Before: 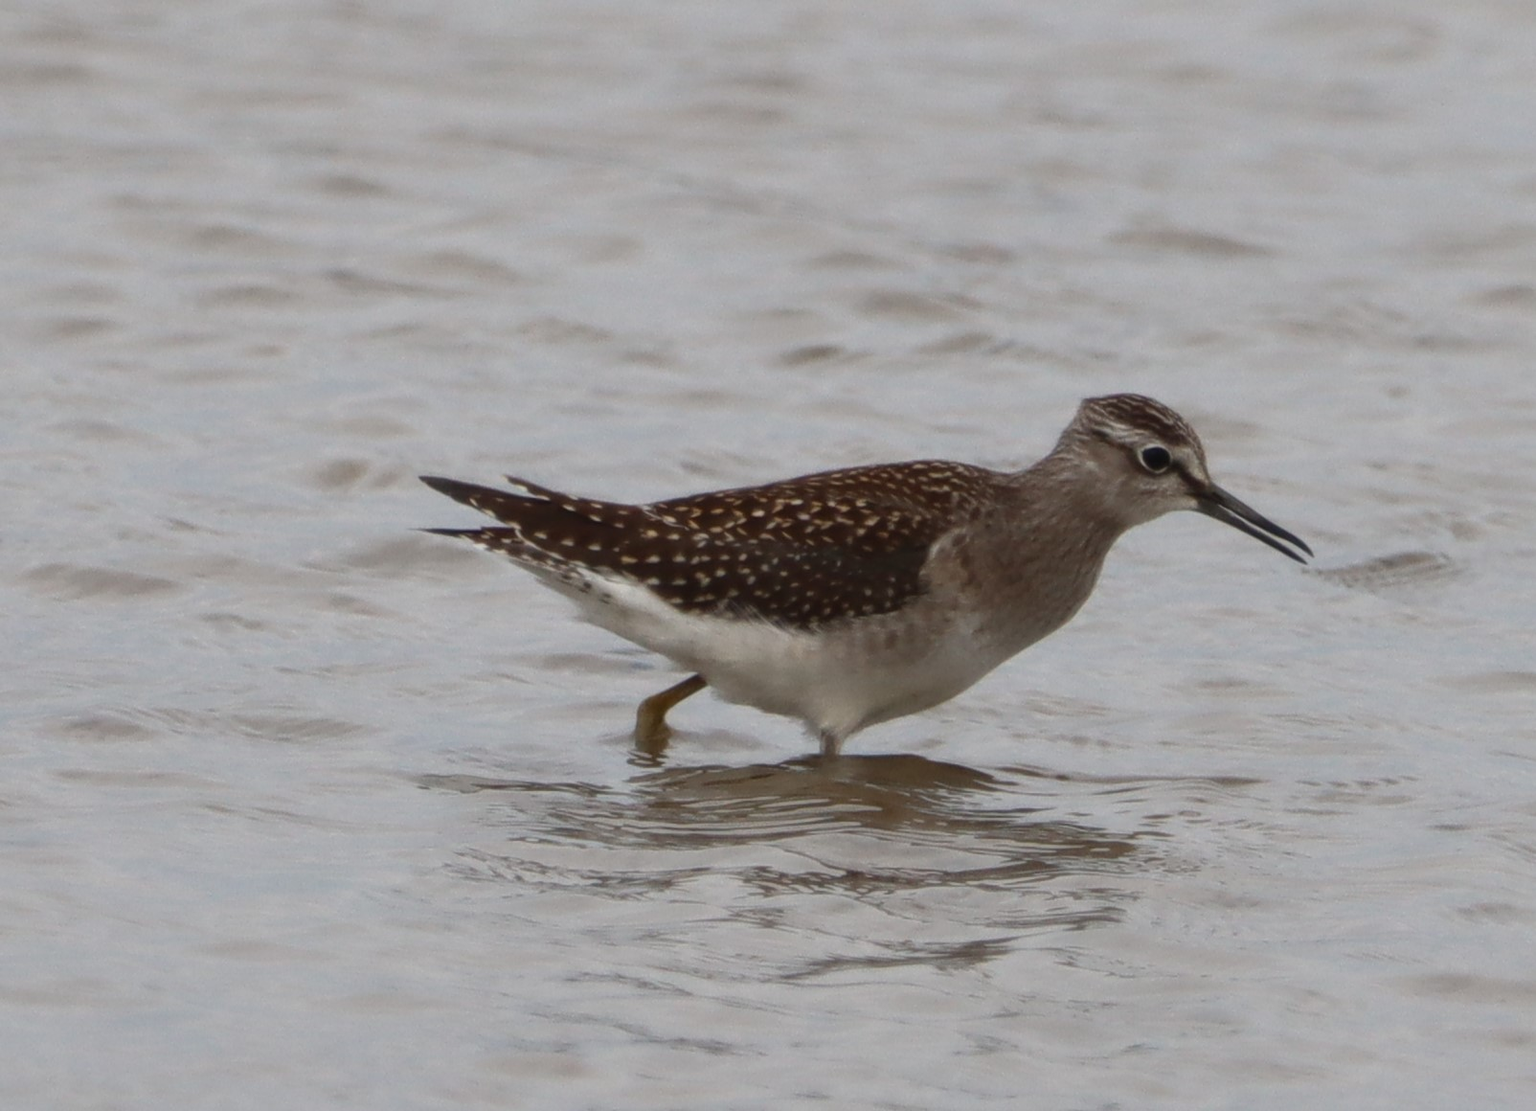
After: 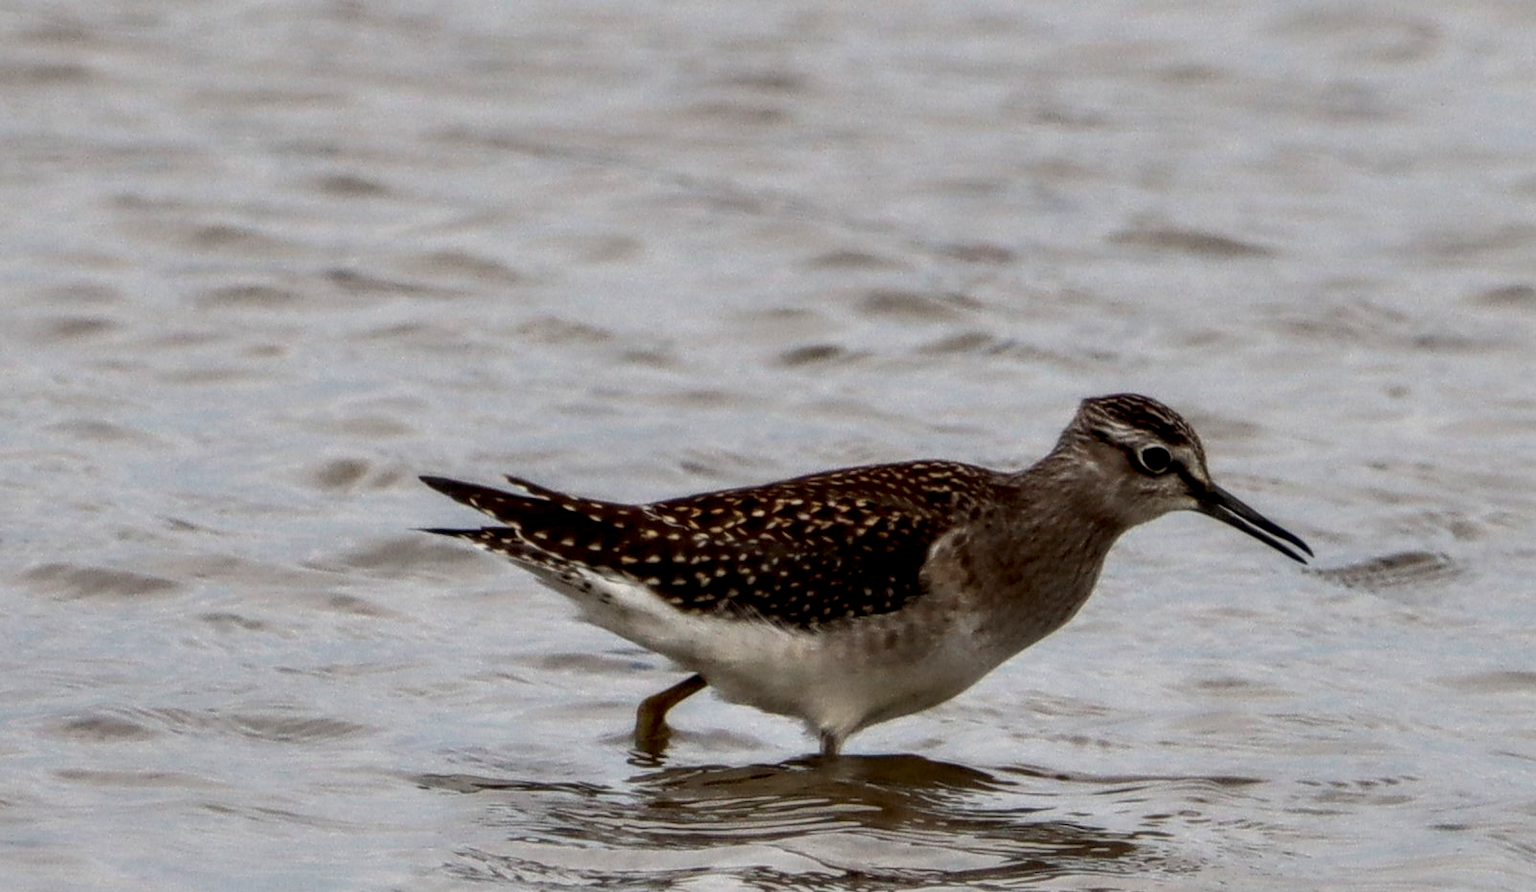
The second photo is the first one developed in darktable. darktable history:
local contrast: highlights 19%, detail 186%
crop: bottom 19.644%
color balance rgb: perceptual saturation grading › global saturation 25%, global vibrance 20%
